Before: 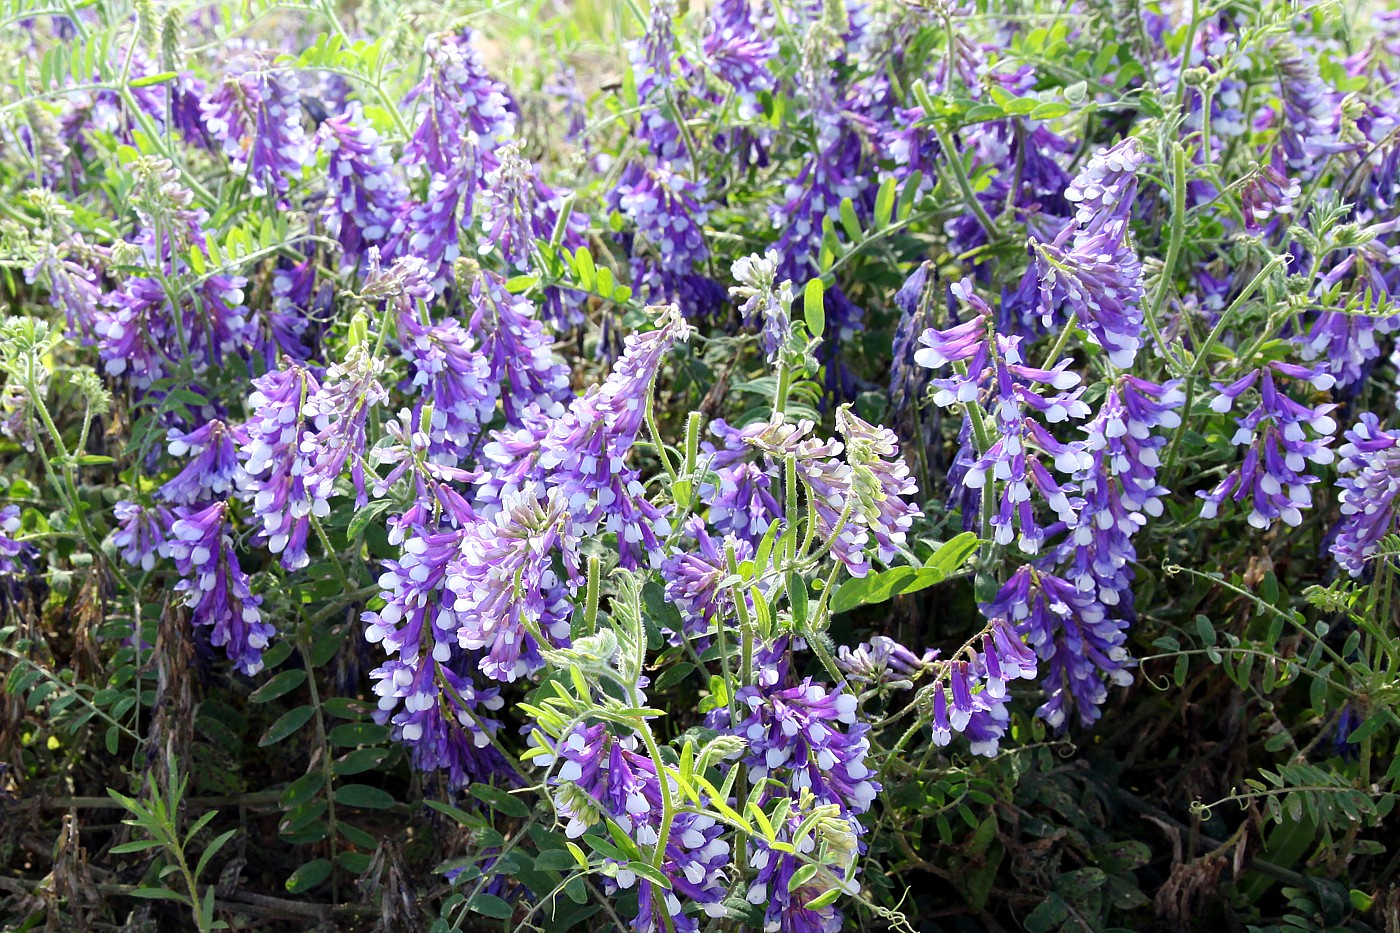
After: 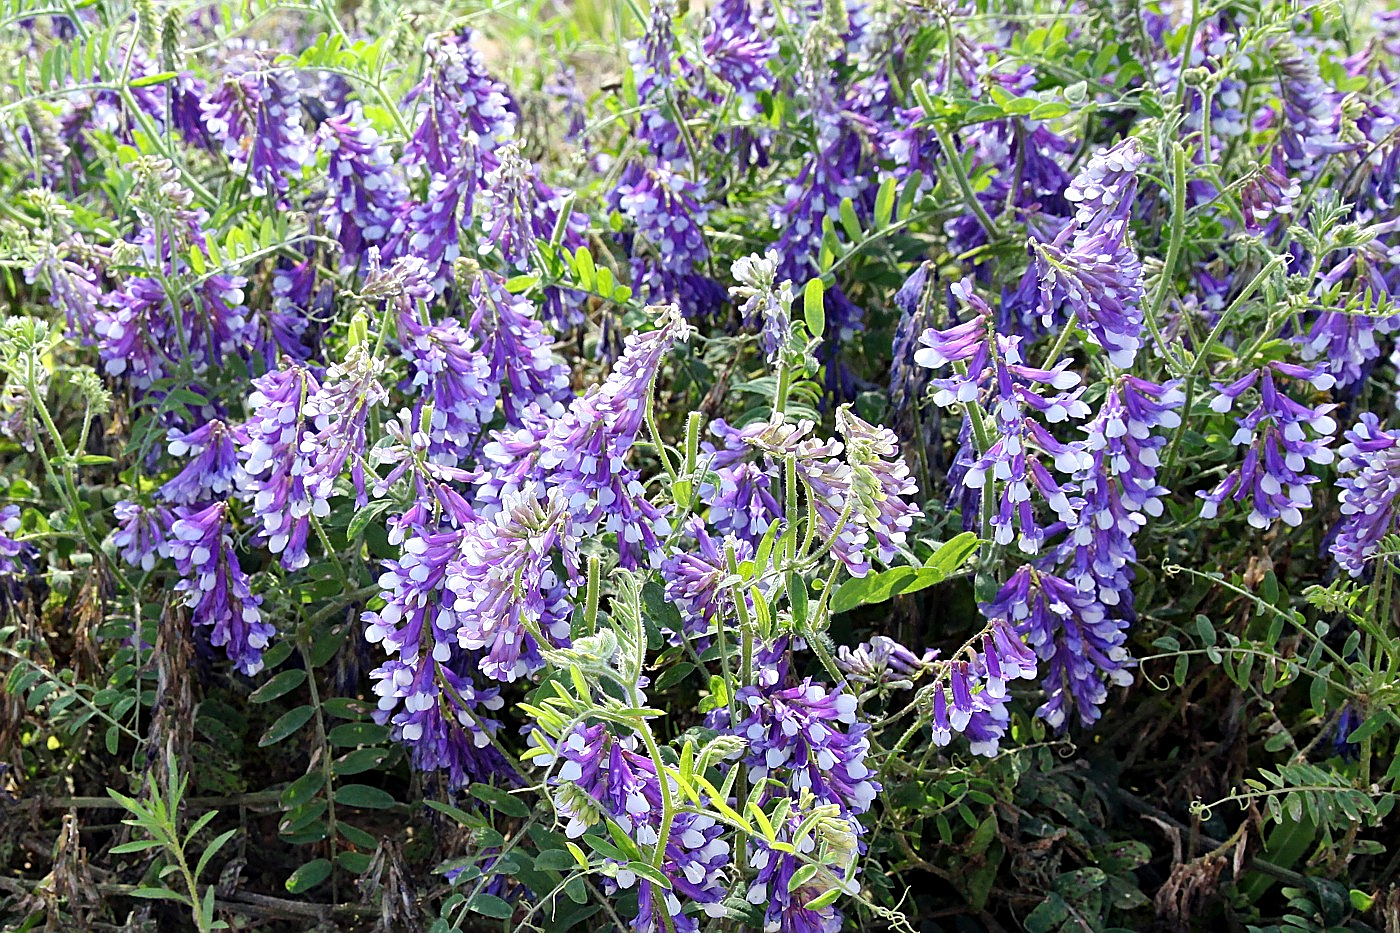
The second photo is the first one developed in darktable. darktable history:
sharpen: on, module defaults
shadows and highlights: radius 132.68, soften with gaussian
